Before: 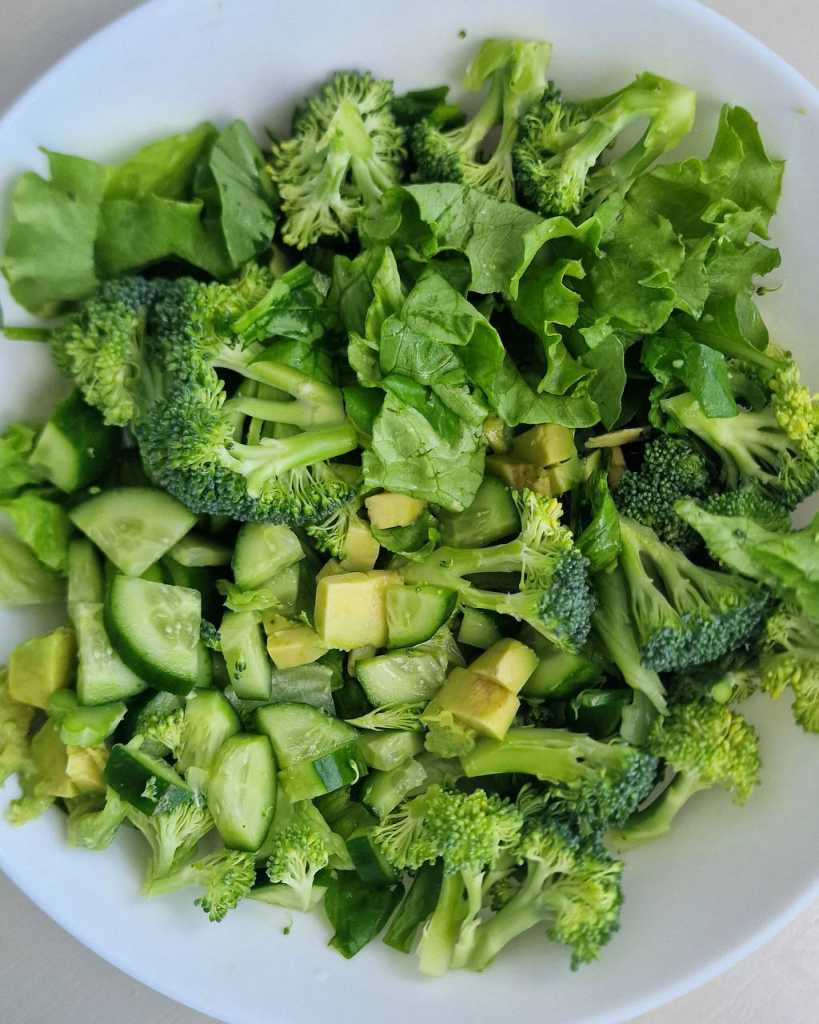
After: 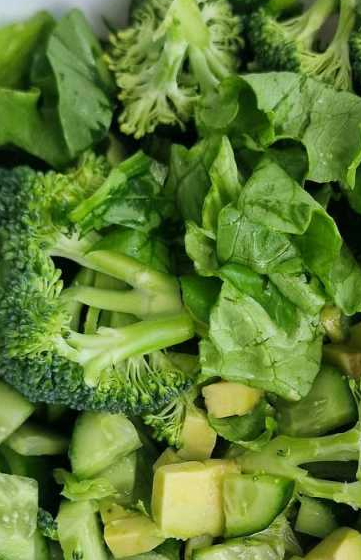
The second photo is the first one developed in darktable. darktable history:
crop: left 19.912%, top 10.906%, right 35.918%, bottom 34.344%
